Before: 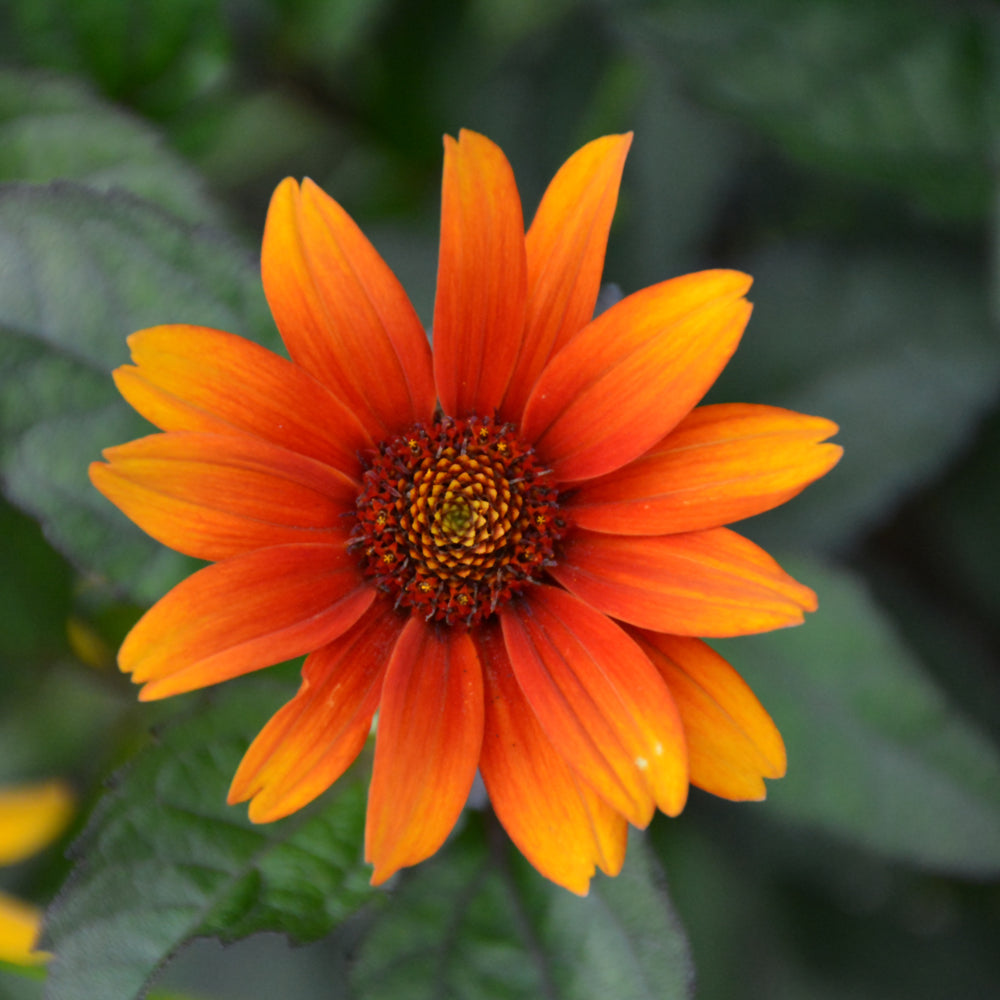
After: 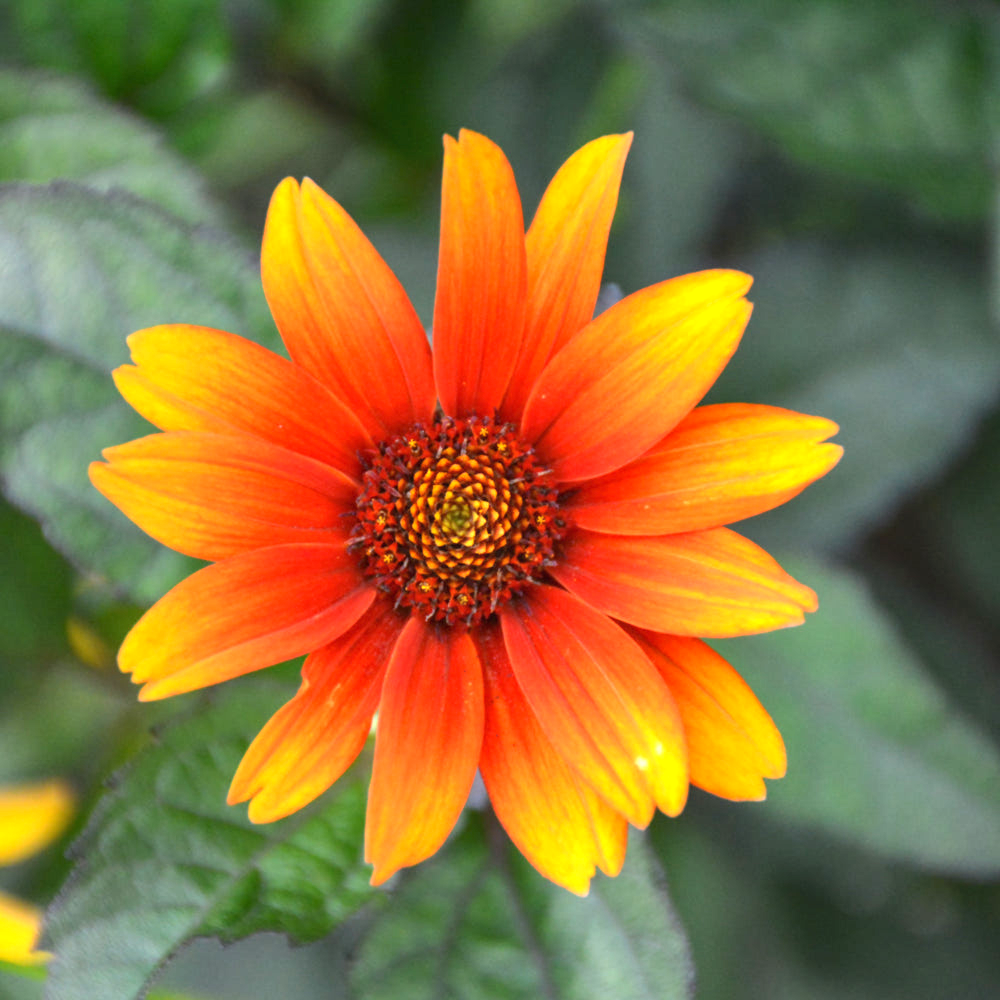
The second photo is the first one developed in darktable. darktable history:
local contrast: detail 110%
exposure: black level correction 0, exposure 1.1 EV, compensate exposure bias true, compensate highlight preservation false
